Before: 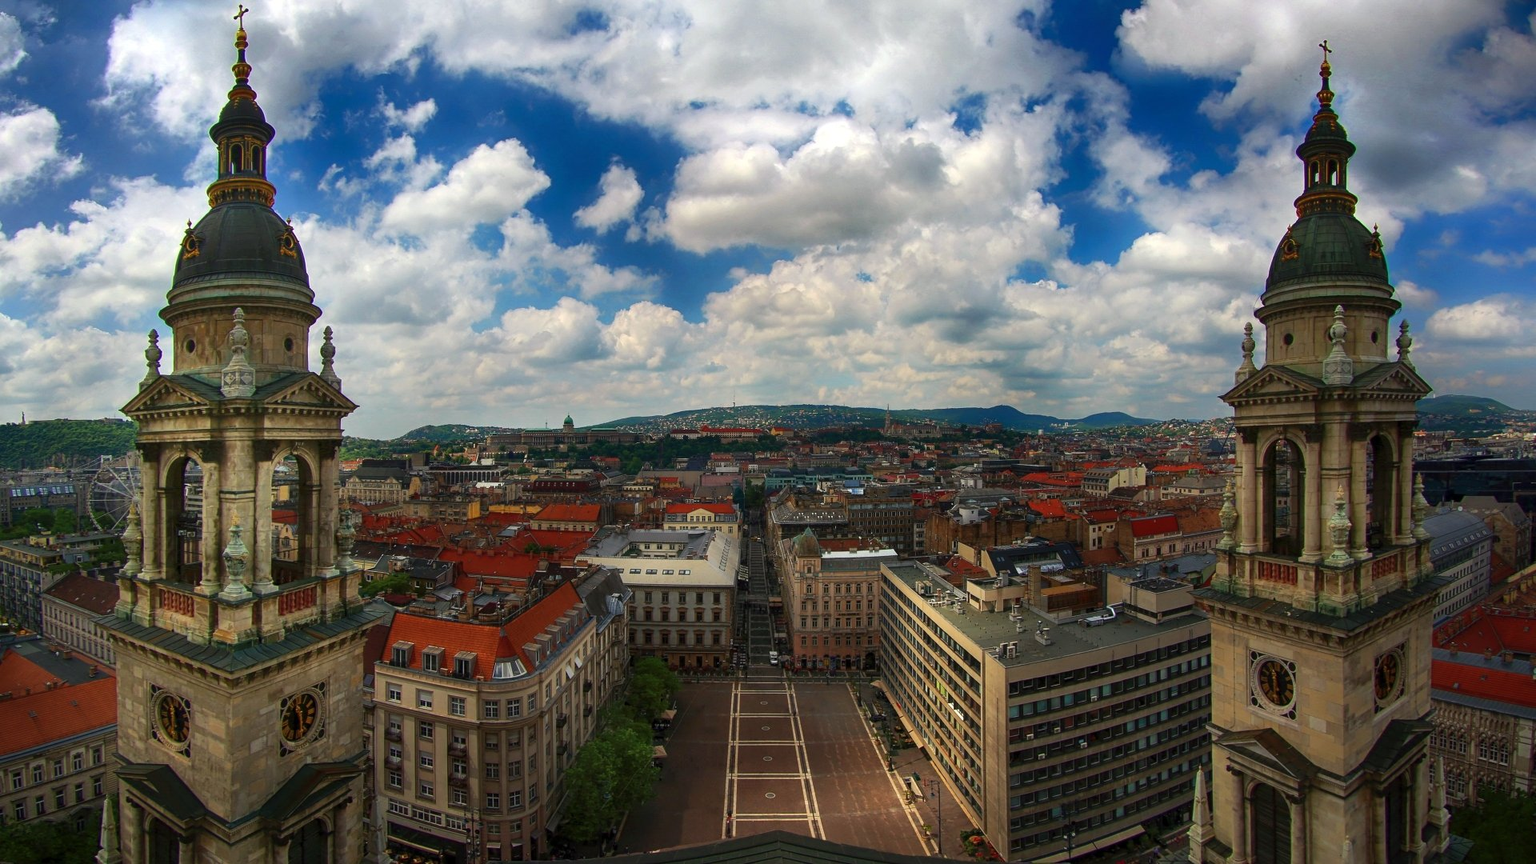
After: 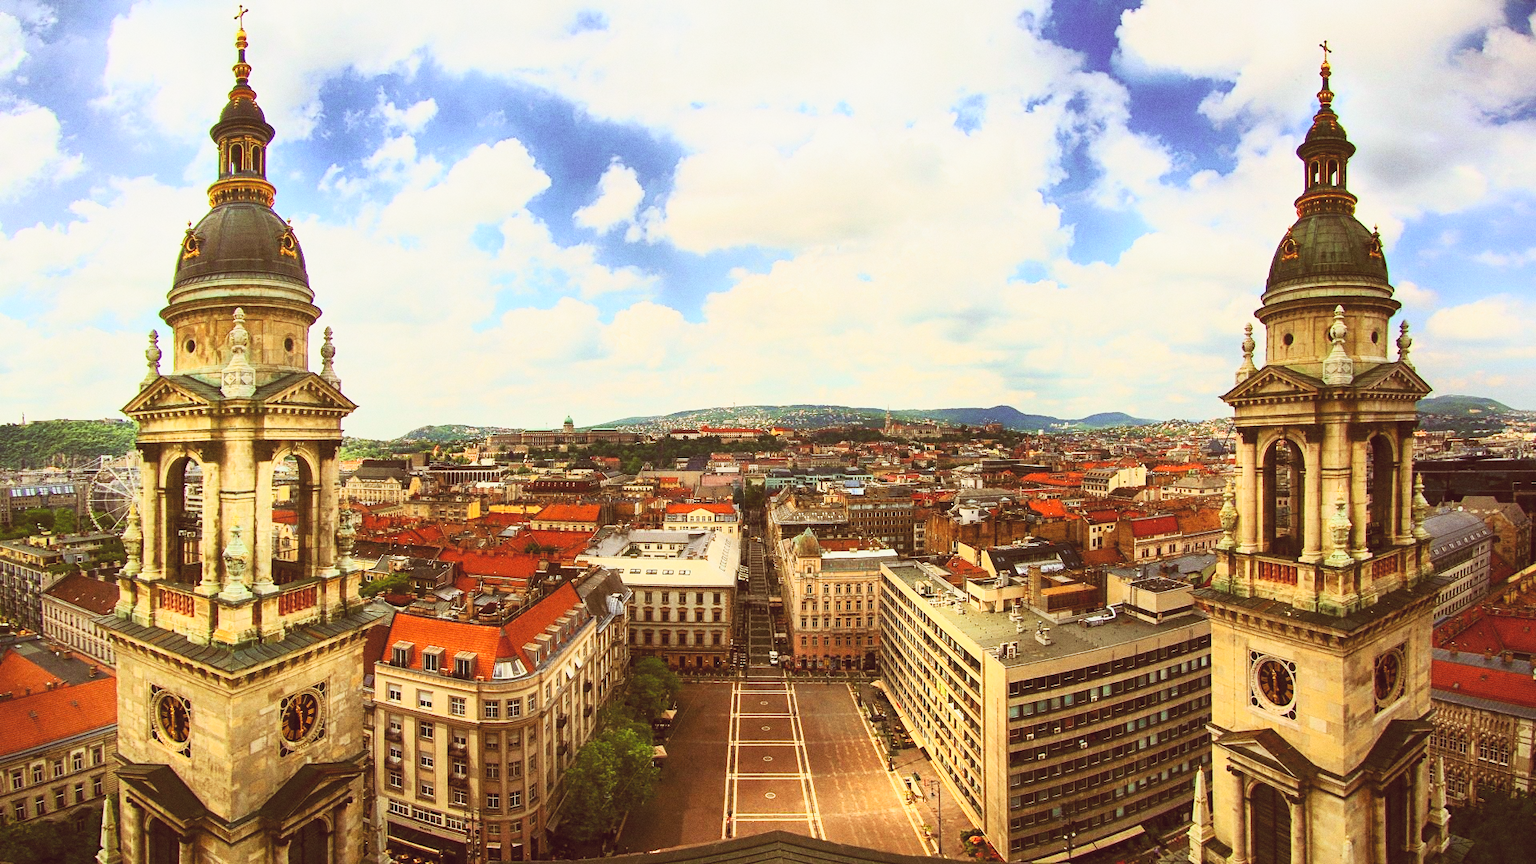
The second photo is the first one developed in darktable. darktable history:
color balance: lift [1.001, 1.007, 1, 0.993], gamma [1.023, 1.026, 1.01, 0.974], gain [0.964, 1.059, 1.073, 0.927]
base curve: curves: ch0 [(0, 0) (0.028, 0.03) (0.121, 0.232) (0.46, 0.748) (0.859, 0.968) (1, 1)], preserve colors none
grain: coarseness 0.09 ISO
contrast equalizer: octaves 7, y [[0.6 ×6], [0.55 ×6], [0 ×6], [0 ×6], [0 ×6]], mix -0.2
tone curve: curves: ch0 [(0, 0.052) (0.207, 0.35) (0.392, 0.592) (0.54, 0.803) (0.725, 0.922) (0.99, 0.974)], color space Lab, independent channels, preserve colors none
